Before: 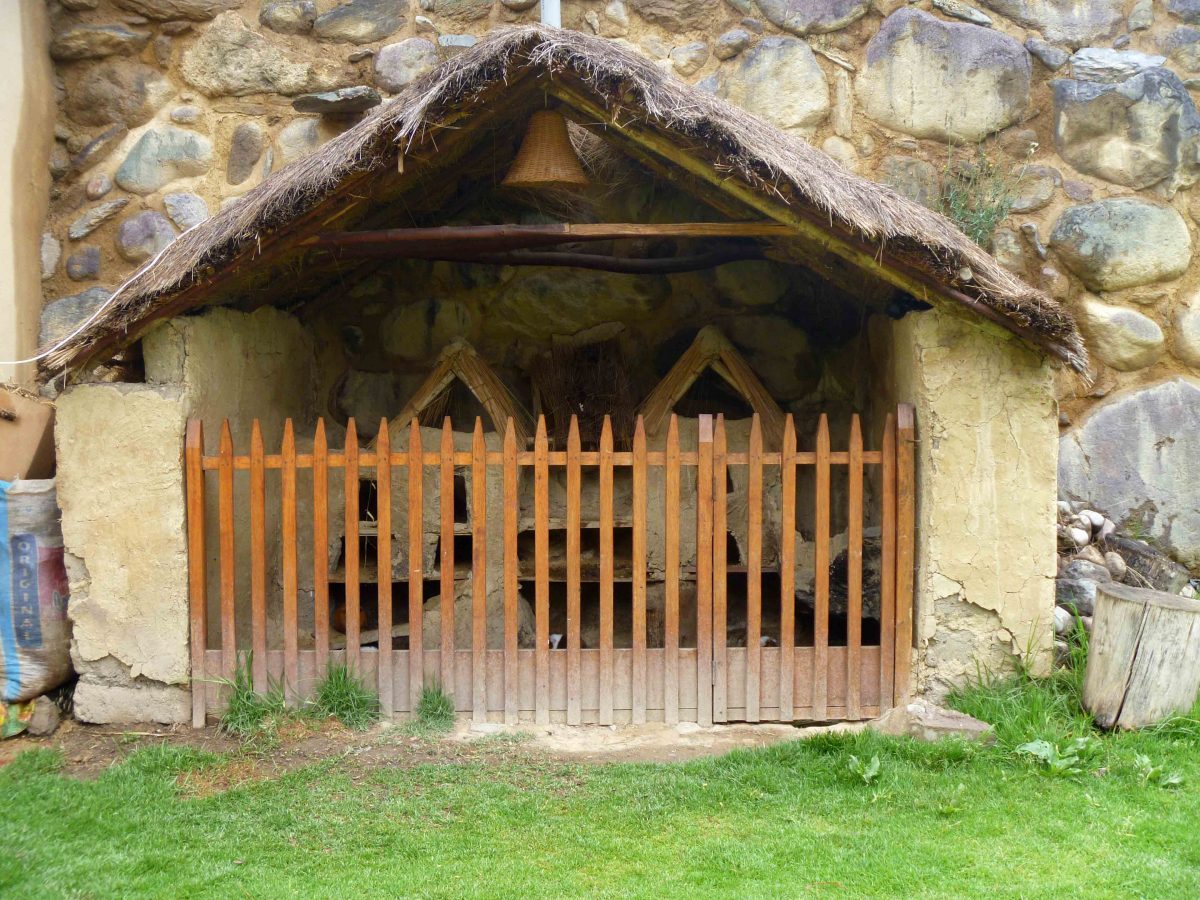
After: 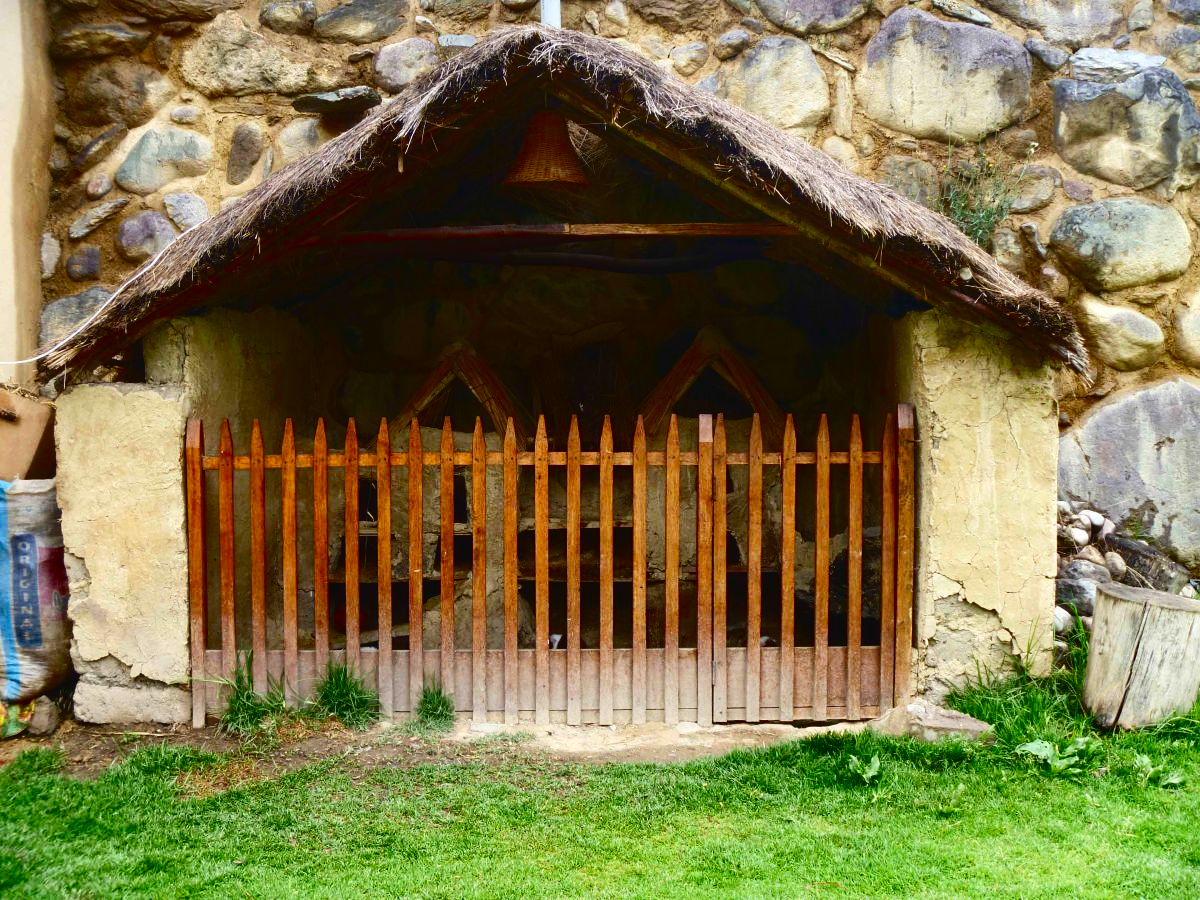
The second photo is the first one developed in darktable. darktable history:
color correction: highlights b* -0.042, saturation 1.07
color balance rgb: global offset › luminance 1.973%, perceptual saturation grading › global saturation 20%, perceptual saturation grading › highlights -25.443%, perceptual saturation grading › shadows 26.084%, saturation formula JzAzBz (2021)
contrast brightness saturation: contrast 0.236, brightness -0.242, saturation 0.146
